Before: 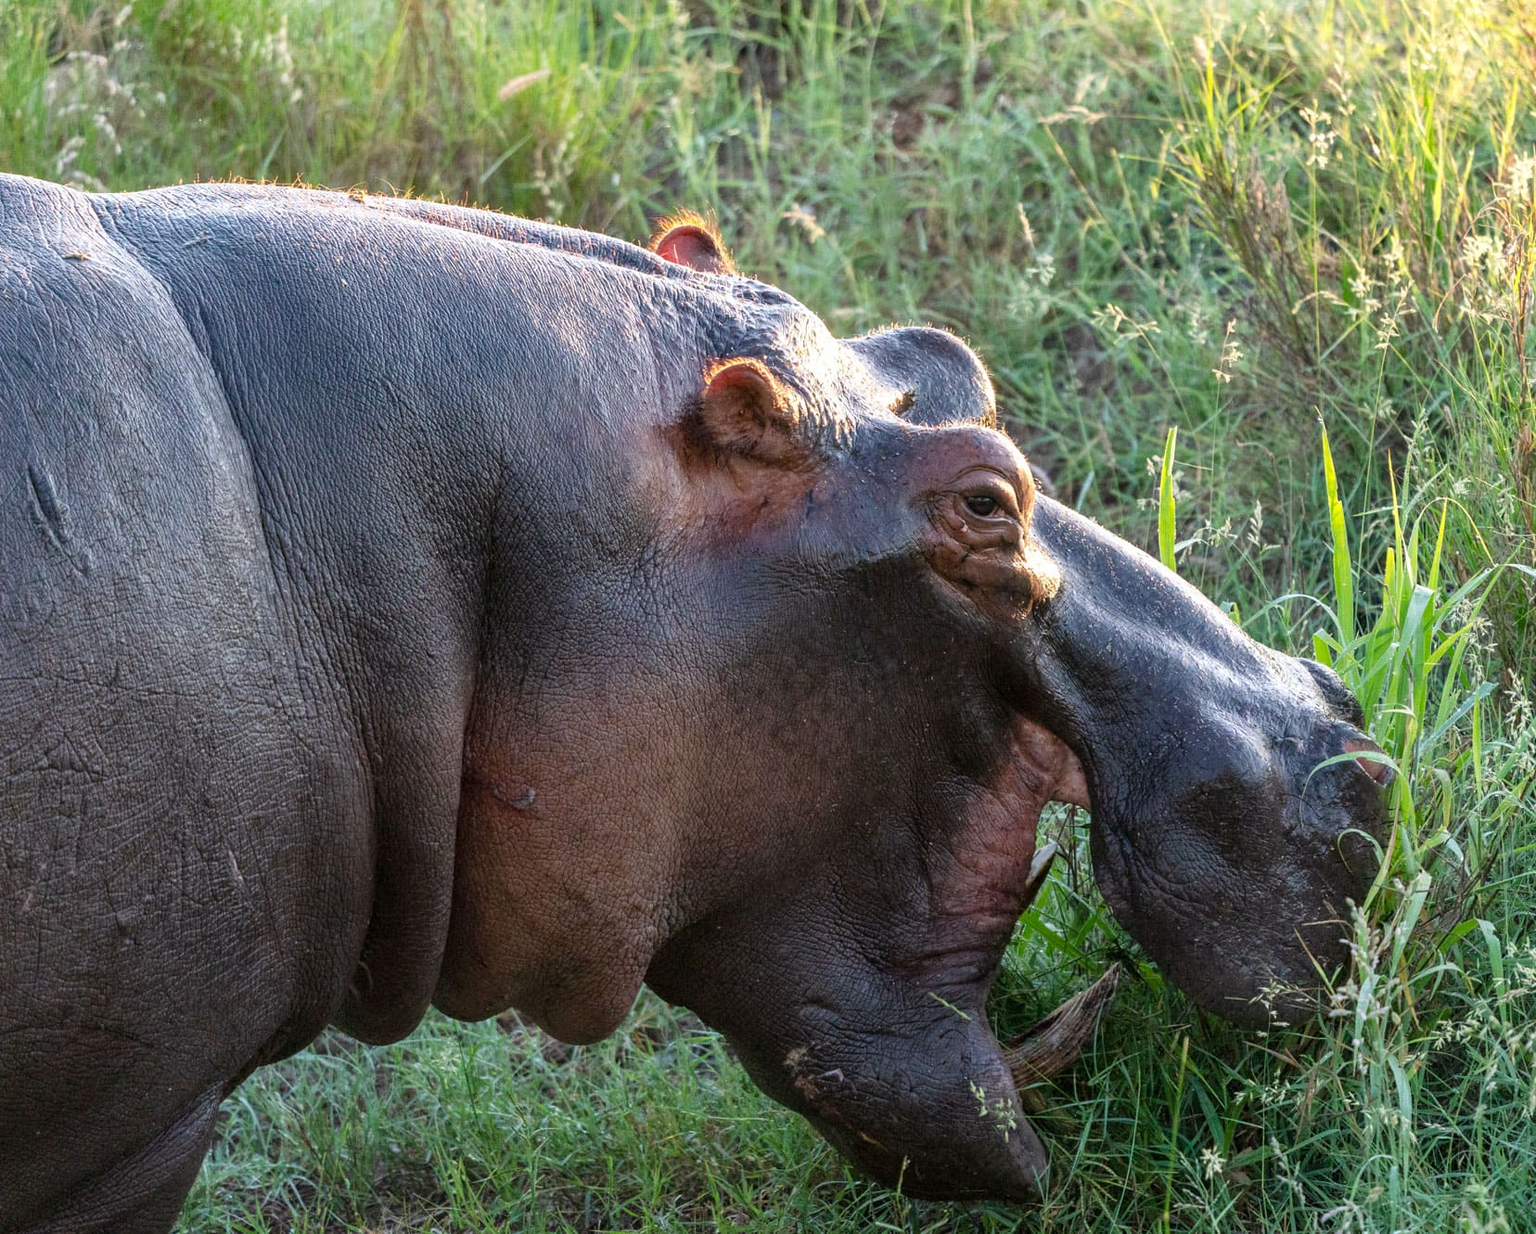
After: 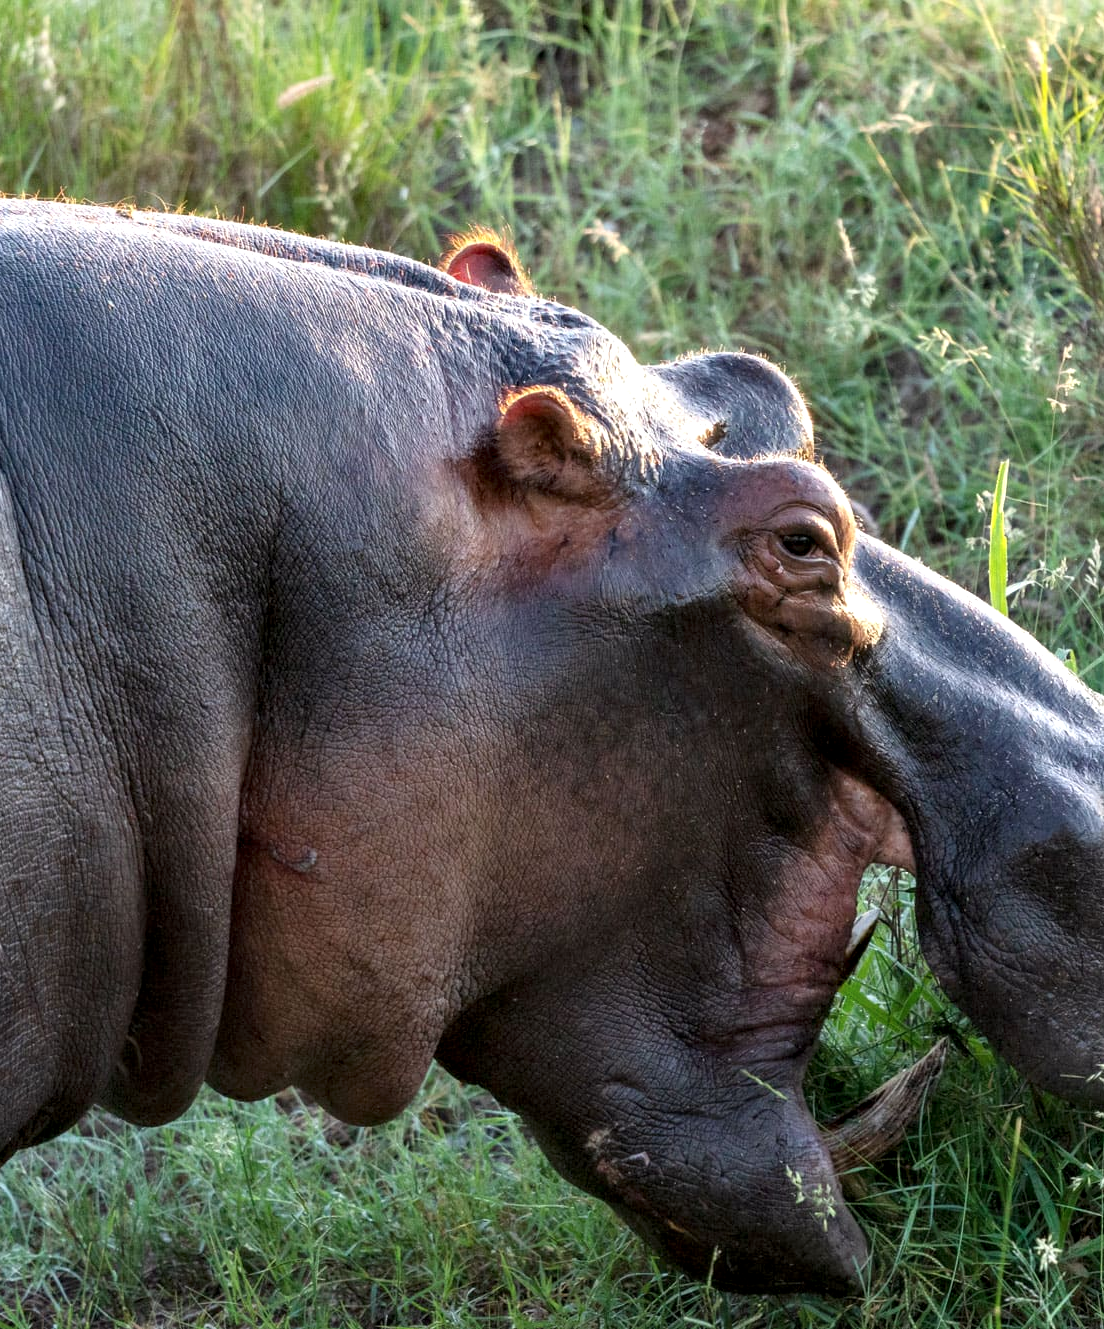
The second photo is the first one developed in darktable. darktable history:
contrast equalizer: y [[0.536, 0.565, 0.581, 0.516, 0.52, 0.491], [0.5 ×6], [0.5 ×6], [0 ×6], [0 ×6]]
crop and rotate: left 15.754%, right 17.579%
